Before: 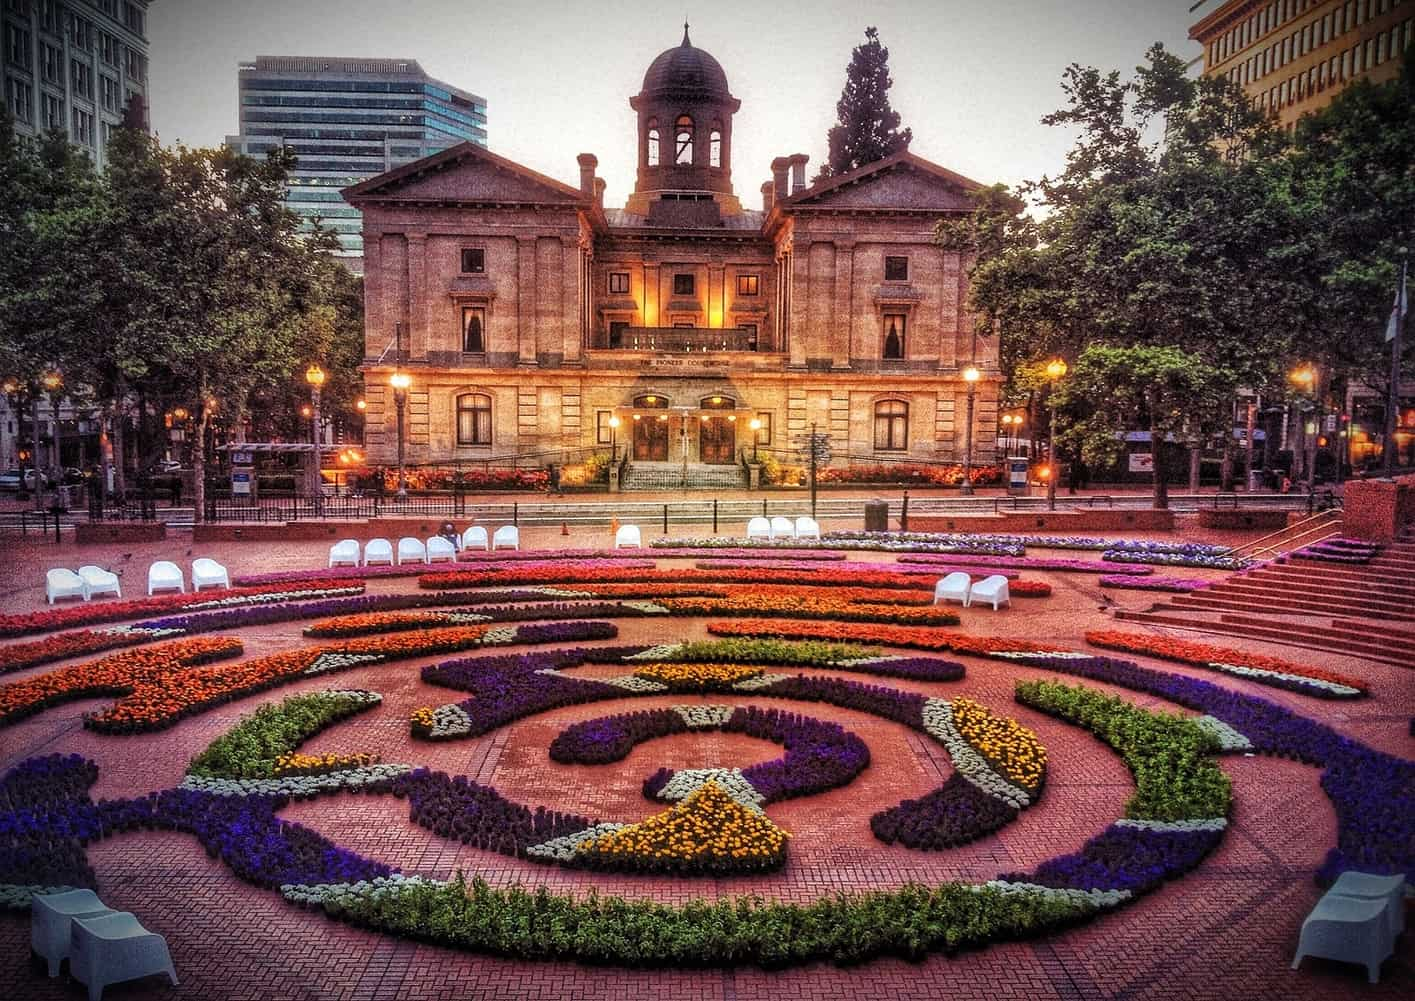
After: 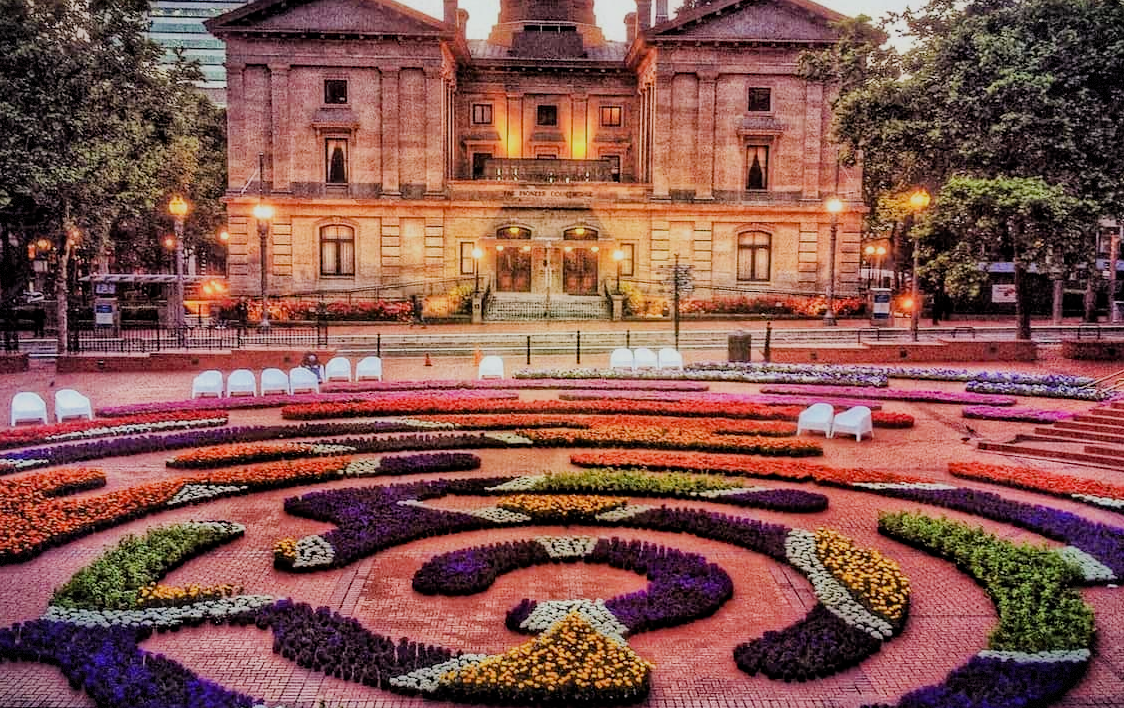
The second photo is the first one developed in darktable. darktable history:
crop: left 9.712%, top 16.928%, right 10.845%, bottom 12.332%
haze removal: compatibility mode true, adaptive false
exposure: black level correction 0.001, exposure 0.5 EV, compensate exposure bias true, compensate highlight preservation false
filmic rgb: black relative exposure -6.82 EV, white relative exposure 5.89 EV, hardness 2.71
vignetting: fall-off start 100%, fall-off radius 71%, brightness -0.434, saturation -0.2, width/height ratio 1.178, dithering 8-bit output, unbound false
